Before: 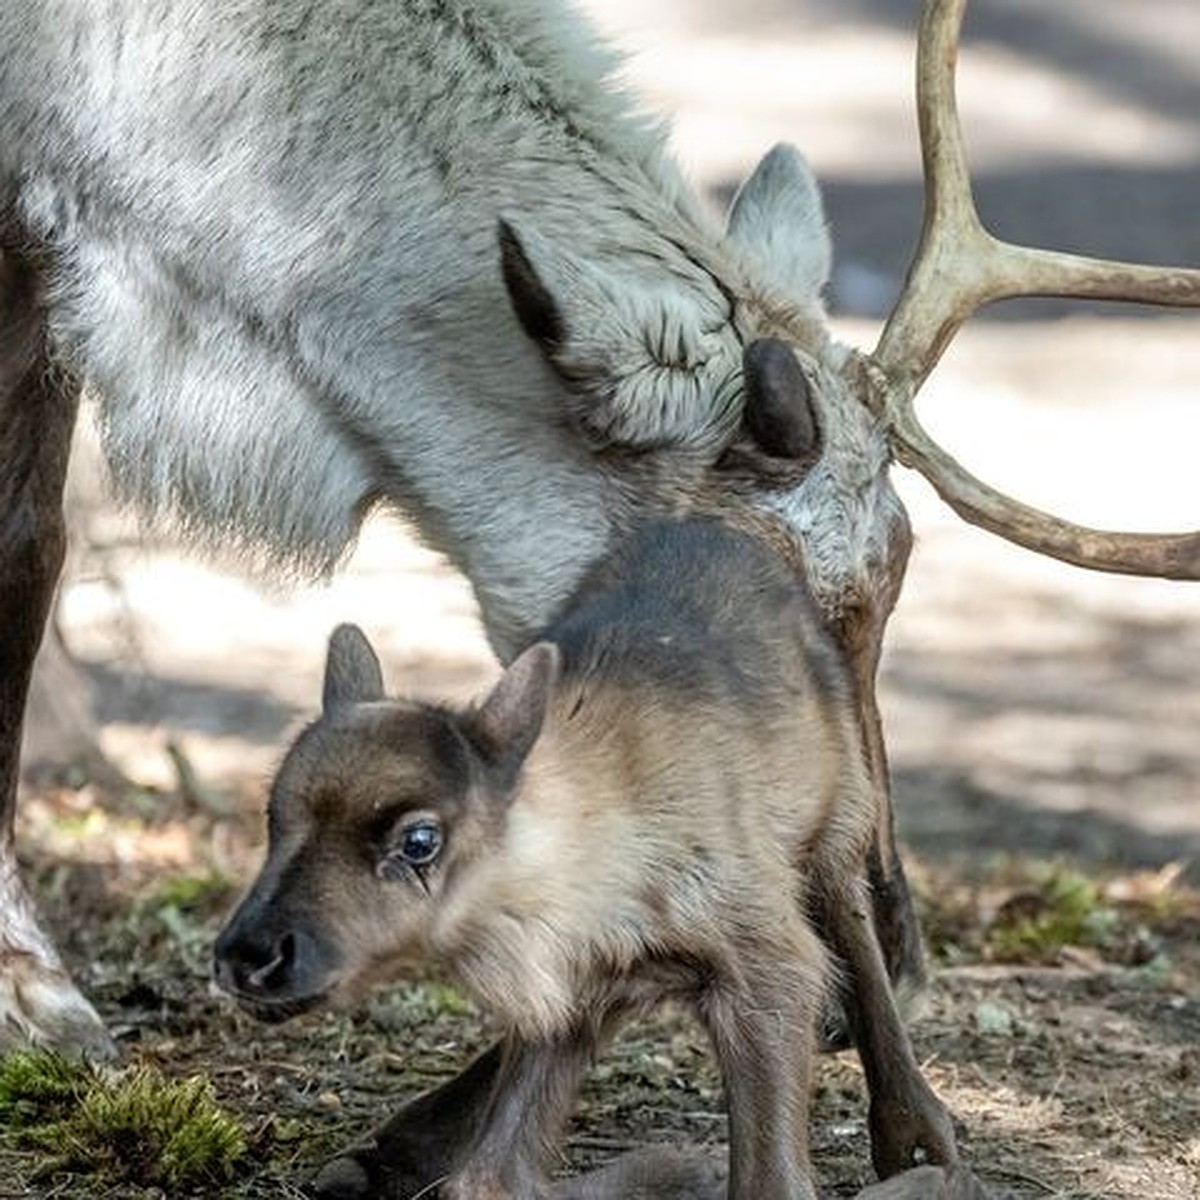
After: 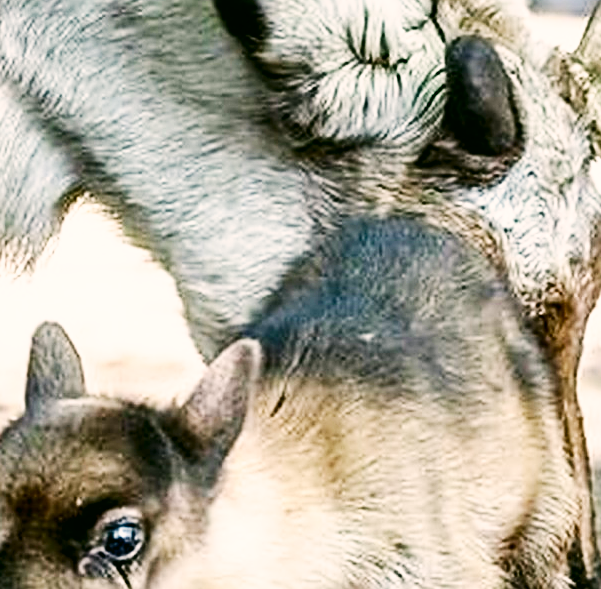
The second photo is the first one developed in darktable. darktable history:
sharpen: on, module defaults
crop: left 24.834%, top 25.323%, right 25.016%, bottom 25.577%
base curve: curves: ch0 [(0, 0) (0.007, 0.004) (0.027, 0.03) (0.046, 0.07) (0.207, 0.54) (0.442, 0.872) (0.673, 0.972) (1, 1)], preserve colors none
color correction: highlights a* 4.5, highlights b* 4.97, shadows a* -6.92, shadows b* 4.83
contrast brightness saturation: contrast 0.069, brightness -0.139, saturation 0.11
